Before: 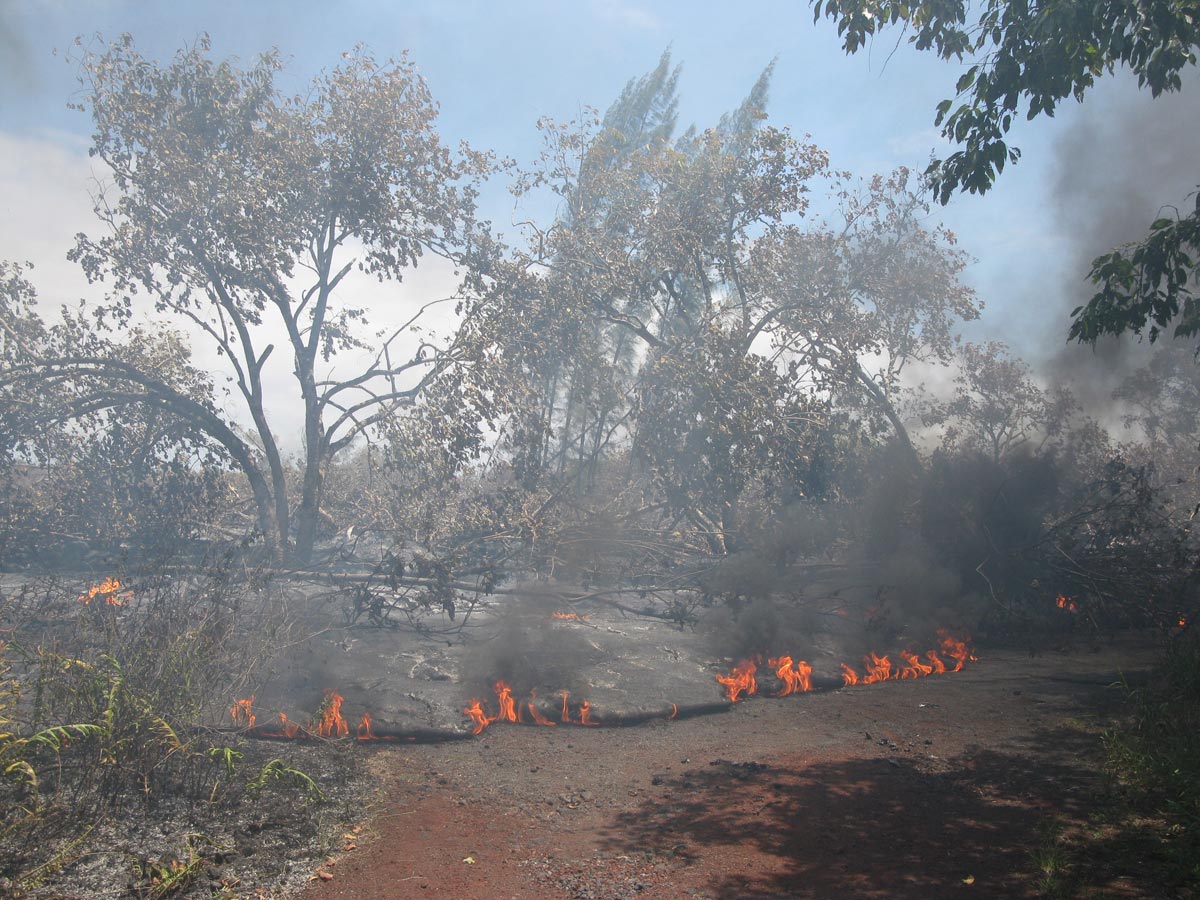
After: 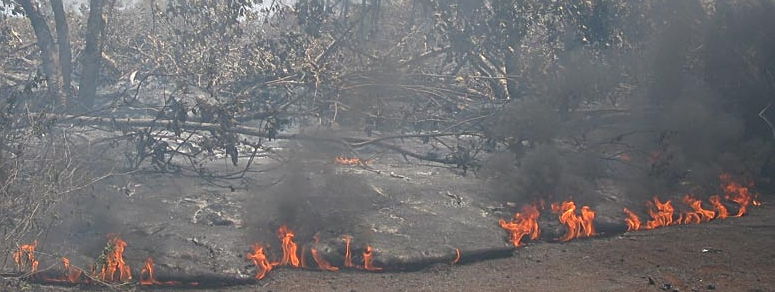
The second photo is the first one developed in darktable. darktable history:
crop: left 18.108%, top 50.622%, right 17.23%, bottom 16.867%
sharpen: amount 0.492
shadows and highlights: shadows 25.02, highlights -24.57
